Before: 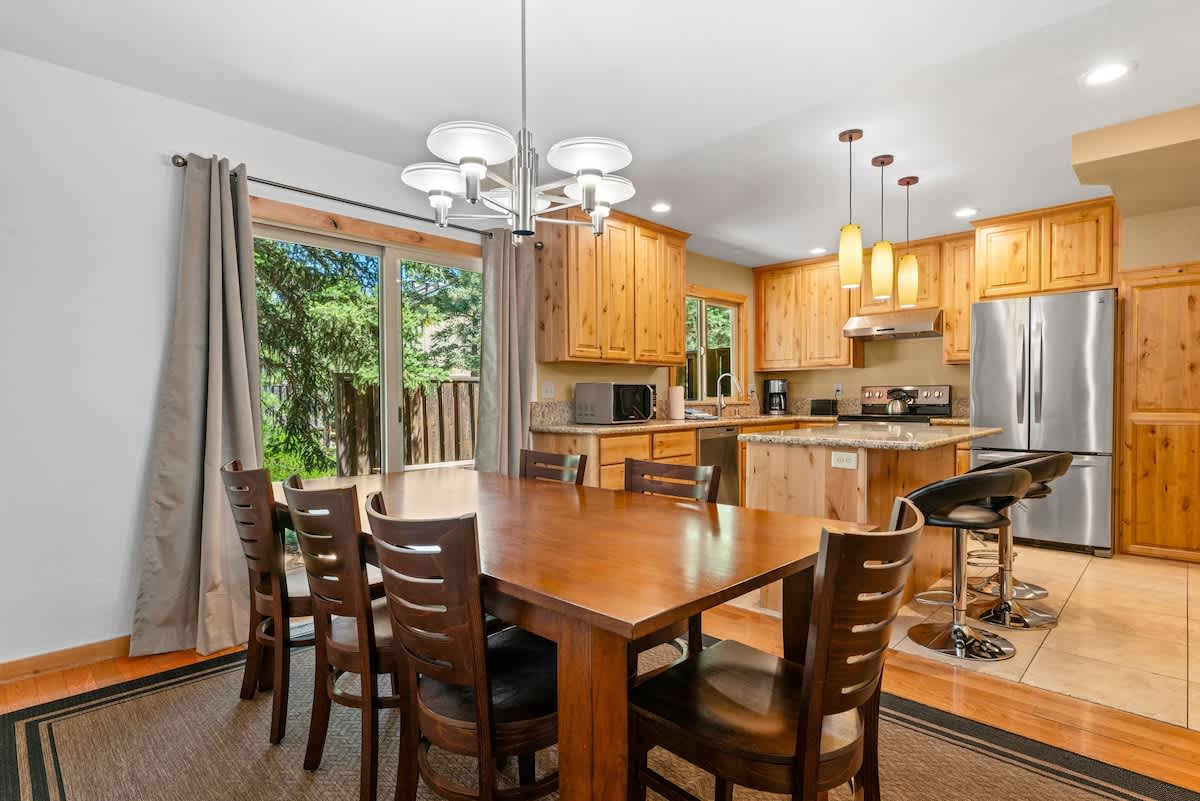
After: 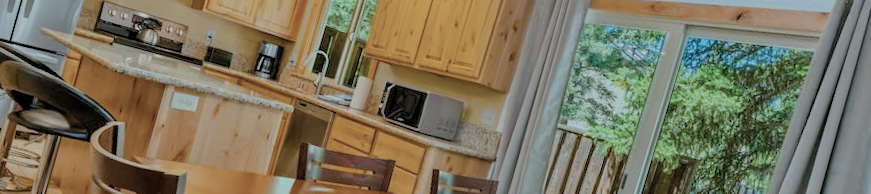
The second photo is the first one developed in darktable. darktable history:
filmic rgb: black relative exposure -6.59 EV, white relative exposure 4.71 EV, hardness 3.13, contrast 0.805
crop and rotate: angle 16.12°, top 30.835%, bottom 35.653%
color balance rgb: linear chroma grading › global chroma 15%, perceptual saturation grading › global saturation 30%
color correction: highlights a* -12.64, highlights b* -18.1, saturation 0.7
